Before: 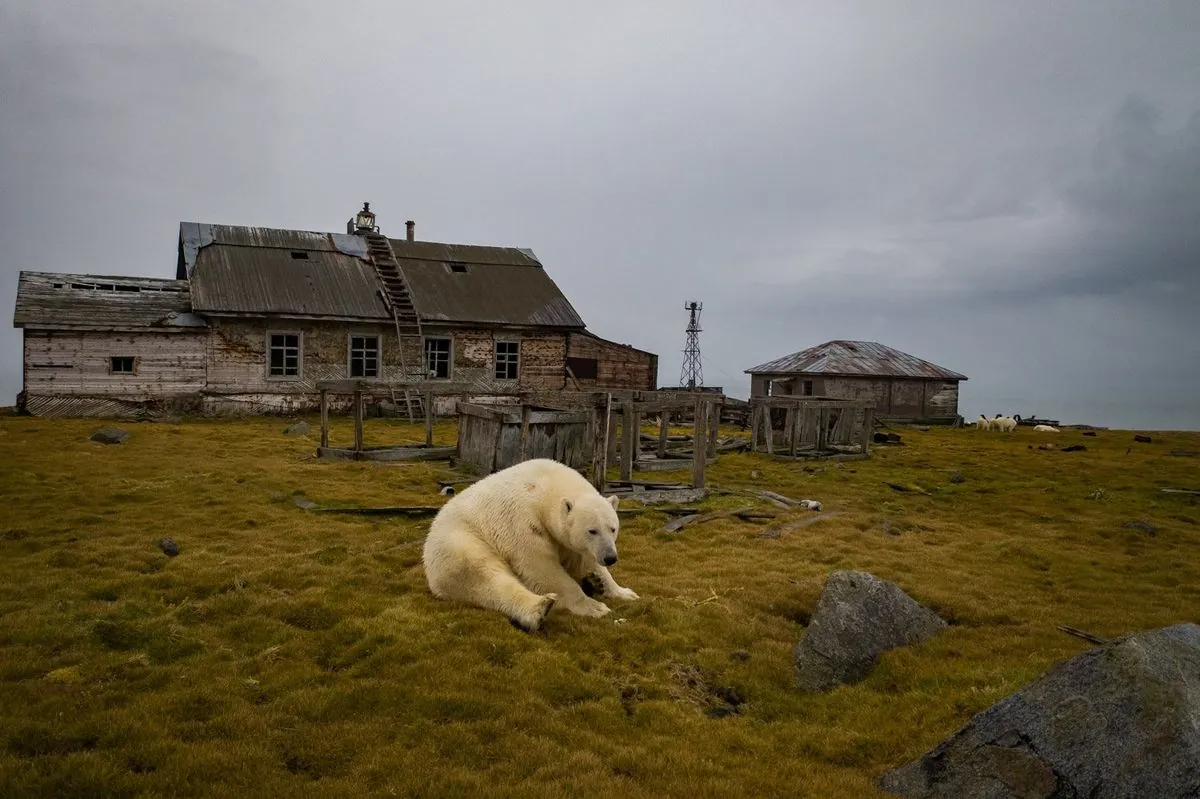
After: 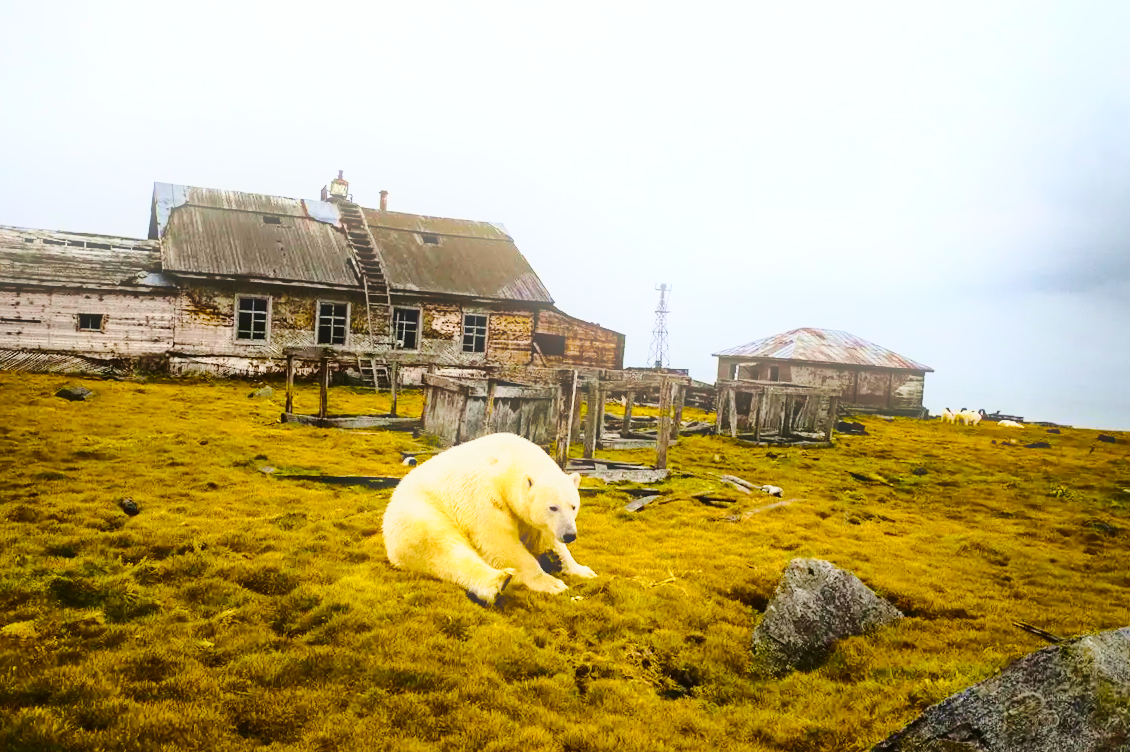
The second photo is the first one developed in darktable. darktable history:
shadows and highlights: soften with gaussian
crop and rotate: angle -2.38°
tone curve: curves: ch0 [(0.003, 0.023) (0.071, 0.052) (0.236, 0.197) (0.466, 0.557) (0.644, 0.748) (0.803, 0.88) (0.994, 0.968)]; ch1 [(0, 0) (0.262, 0.227) (0.417, 0.386) (0.469, 0.467) (0.502, 0.498) (0.528, 0.53) (0.573, 0.57) (0.605, 0.621) (0.644, 0.671) (0.686, 0.728) (0.994, 0.987)]; ch2 [(0, 0) (0.262, 0.188) (0.385, 0.353) (0.427, 0.424) (0.495, 0.493) (0.515, 0.534) (0.547, 0.556) (0.589, 0.613) (0.644, 0.748) (1, 1)], color space Lab, independent channels, preserve colors none
bloom: size 16%, threshold 98%, strength 20%
exposure: black level correction 0, exposure 0.5 EV, compensate exposure bias true, compensate highlight preservation false
base curve: curves: ch0 [(0, 0) (0.028, 0.03) (0.121, 0.232) (0.46, 0.748) (0.859, 0.968) (1, 1)], preserve colors none
